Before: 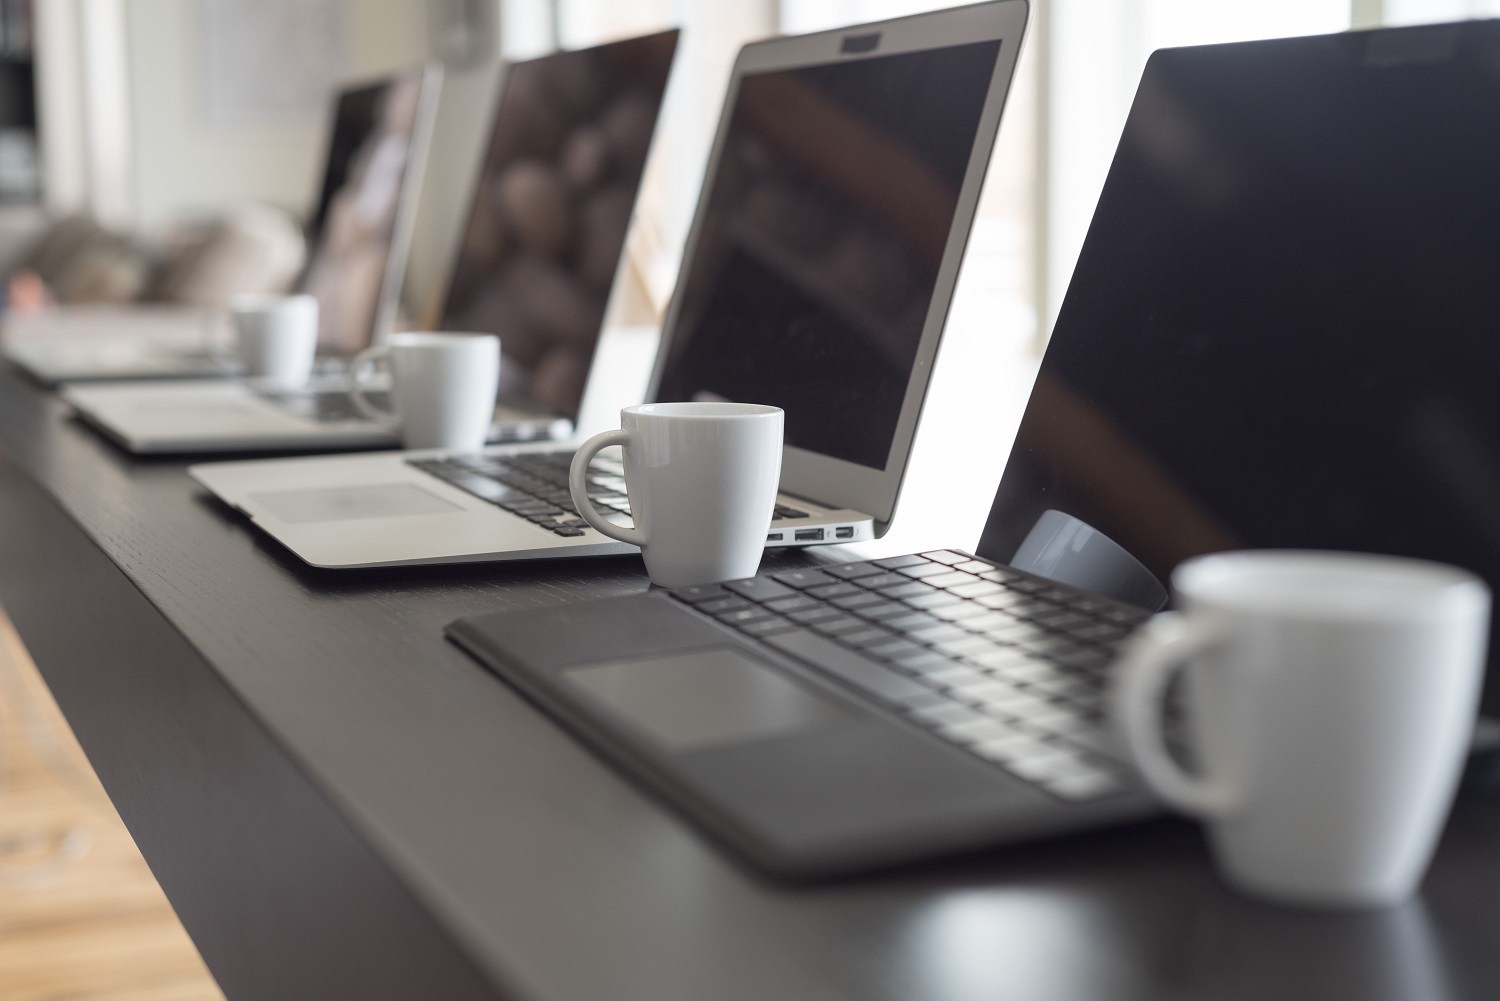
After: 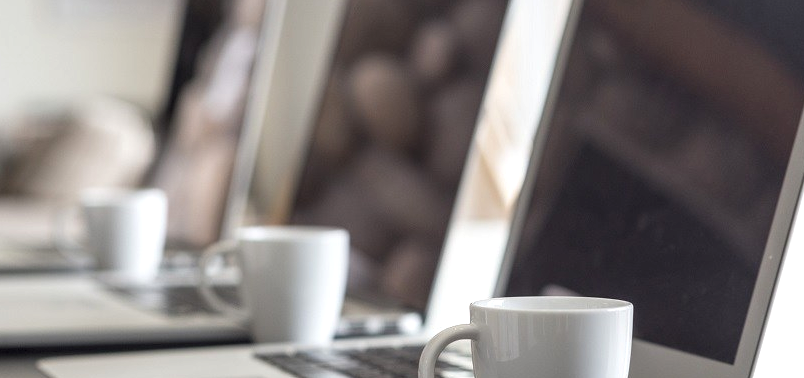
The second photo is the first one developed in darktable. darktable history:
exposure: exposure 0.197 EV, compensate highlight preservation false
crop: left 10.121%, top 10.631%, right 36.218%, bottom 51.526%
local contrast: on, module defaults
